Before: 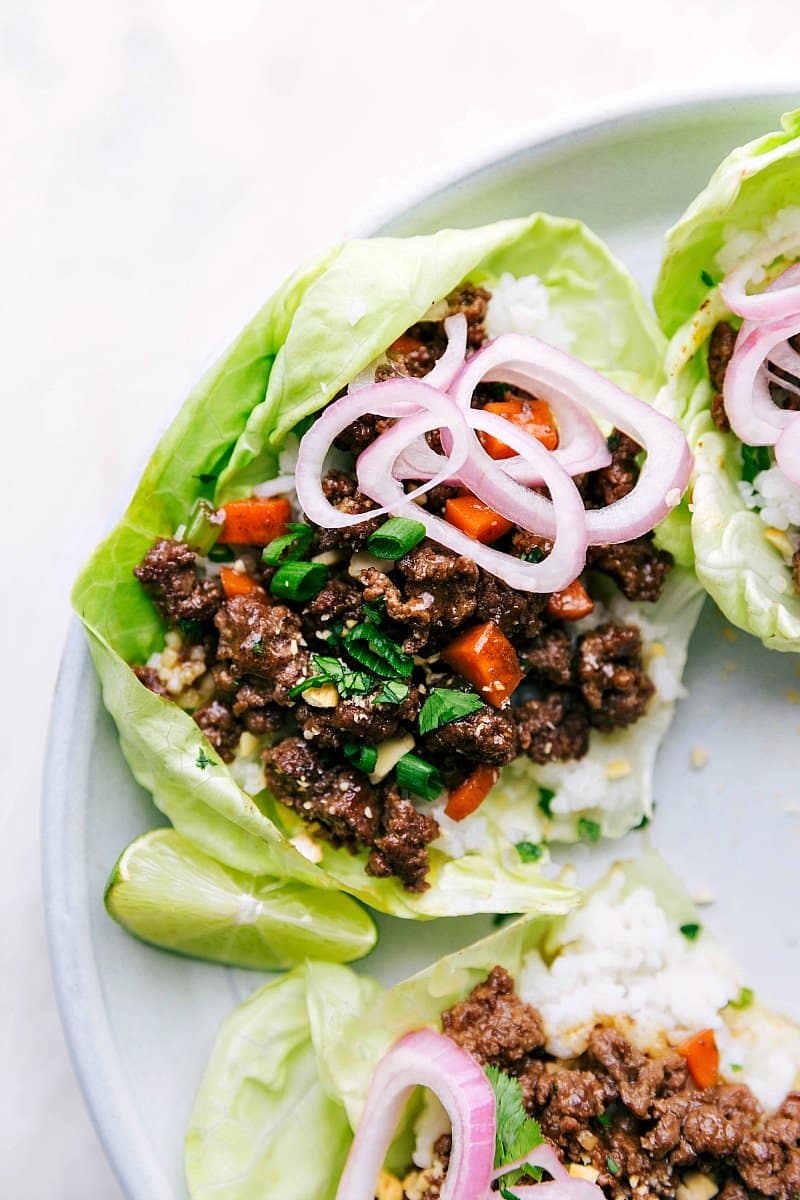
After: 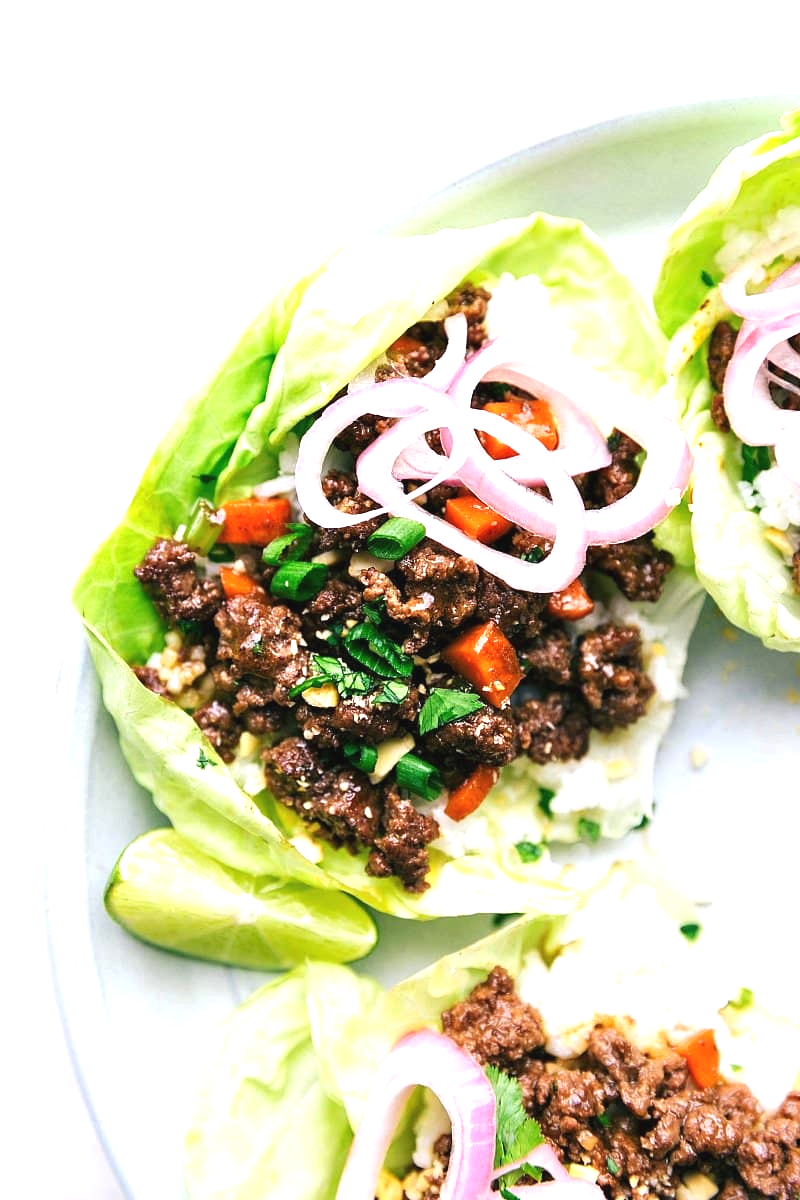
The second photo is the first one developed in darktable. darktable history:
exposure: black level correction -0.002, exposure 0.706 EV, compensate exposure bias true, compensate highlight preservation false
